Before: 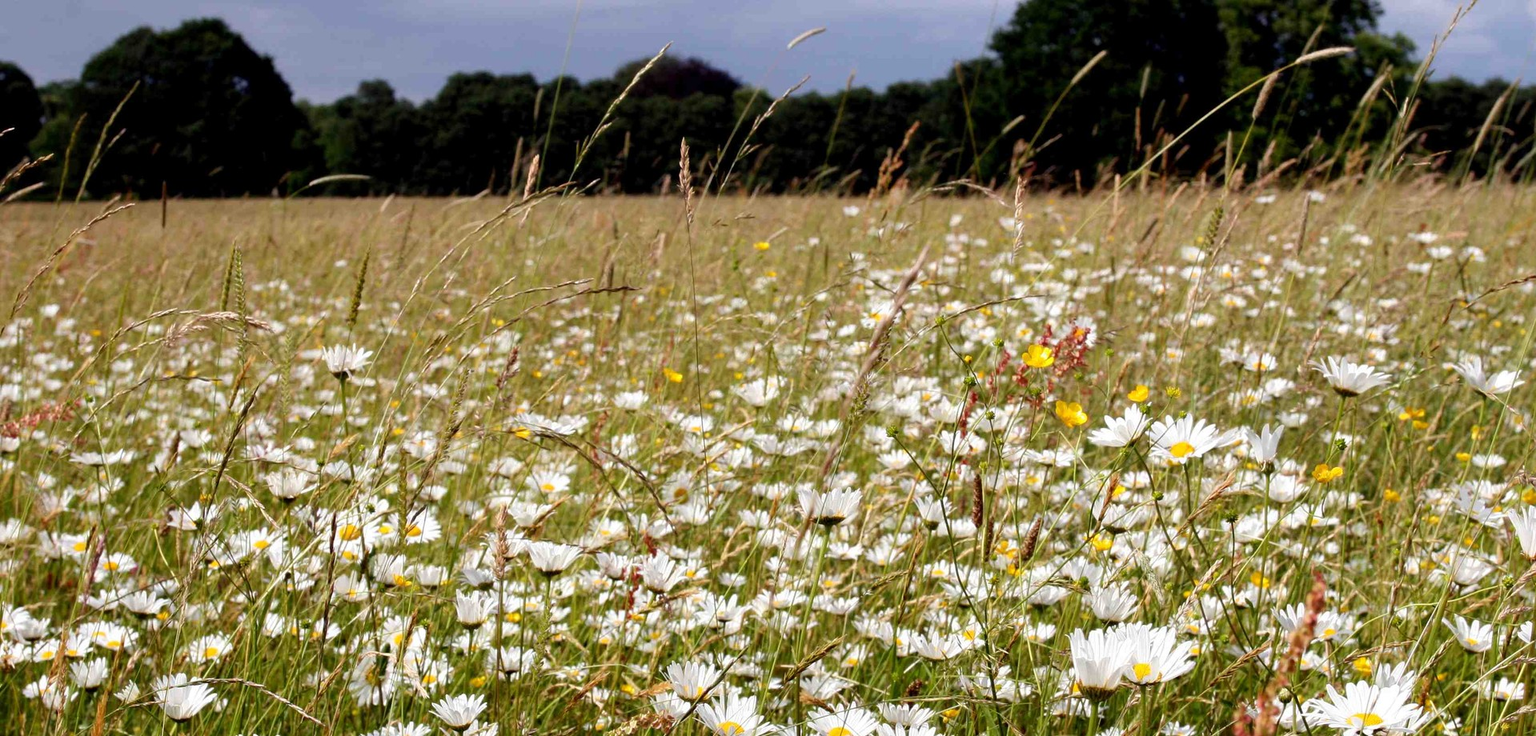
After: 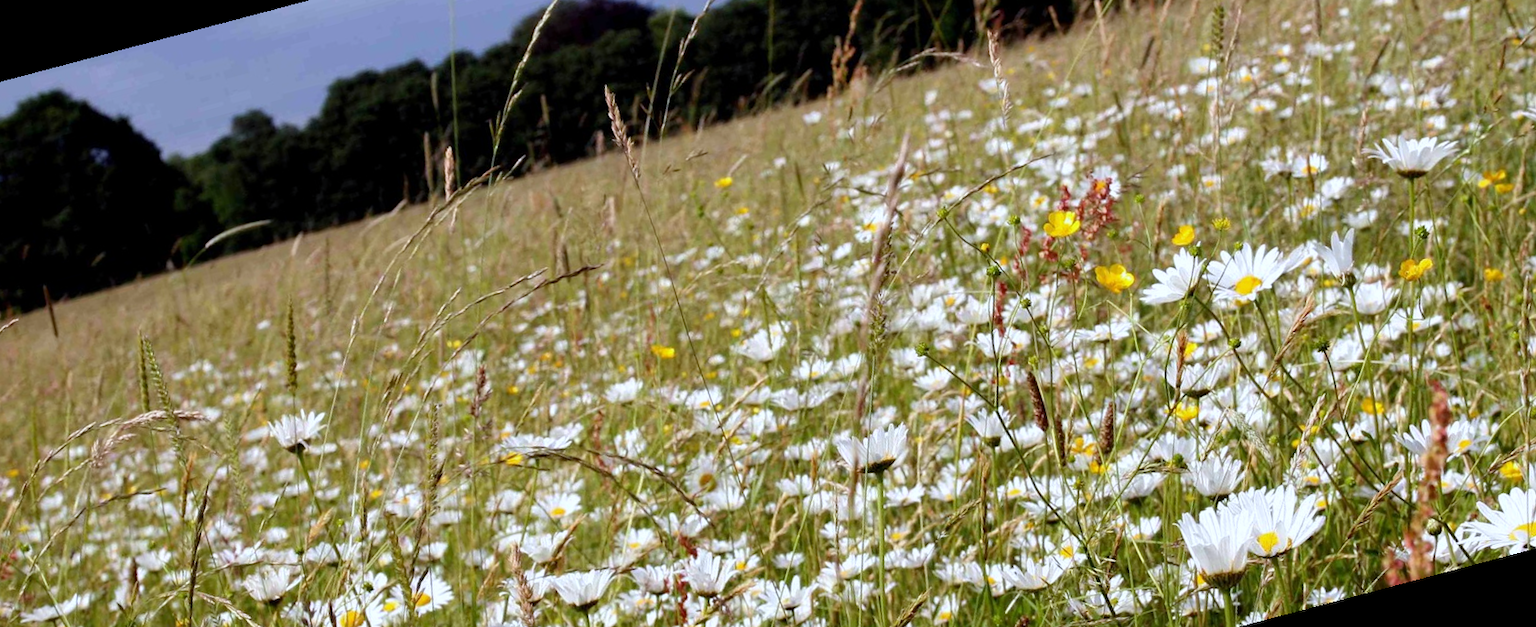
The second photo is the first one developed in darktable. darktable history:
white balance: red 0.954, blue 1.079
rotate and perspective: rotation -14.8°, crop left 0.1, crop right 0.903, crop top 0.25, crop bottom 0.748
